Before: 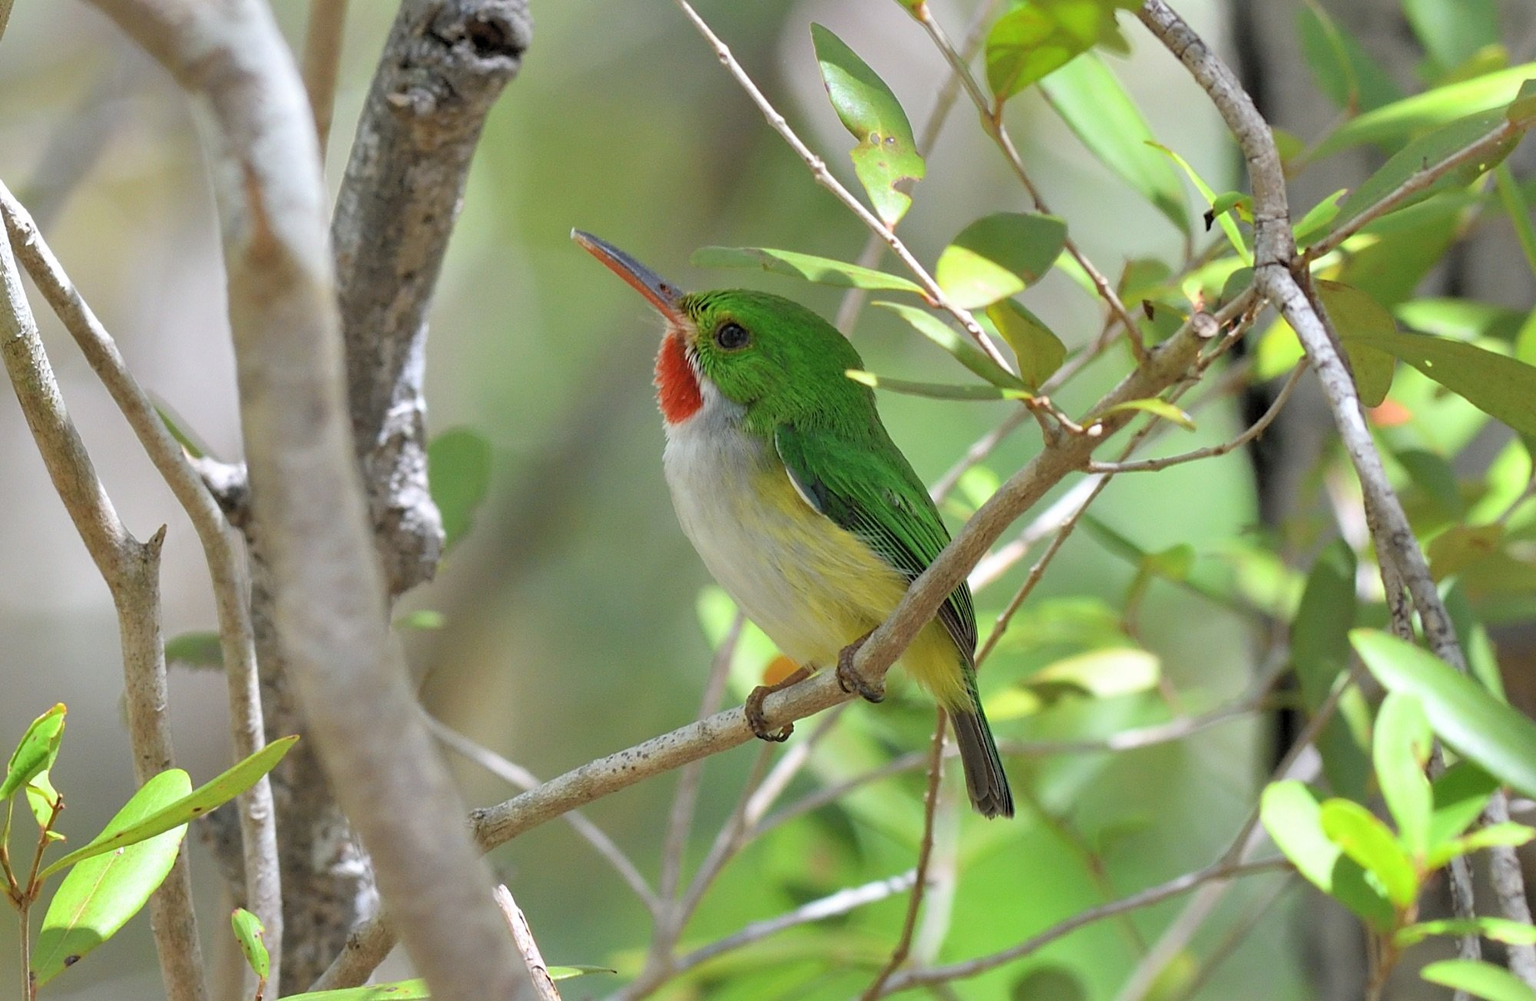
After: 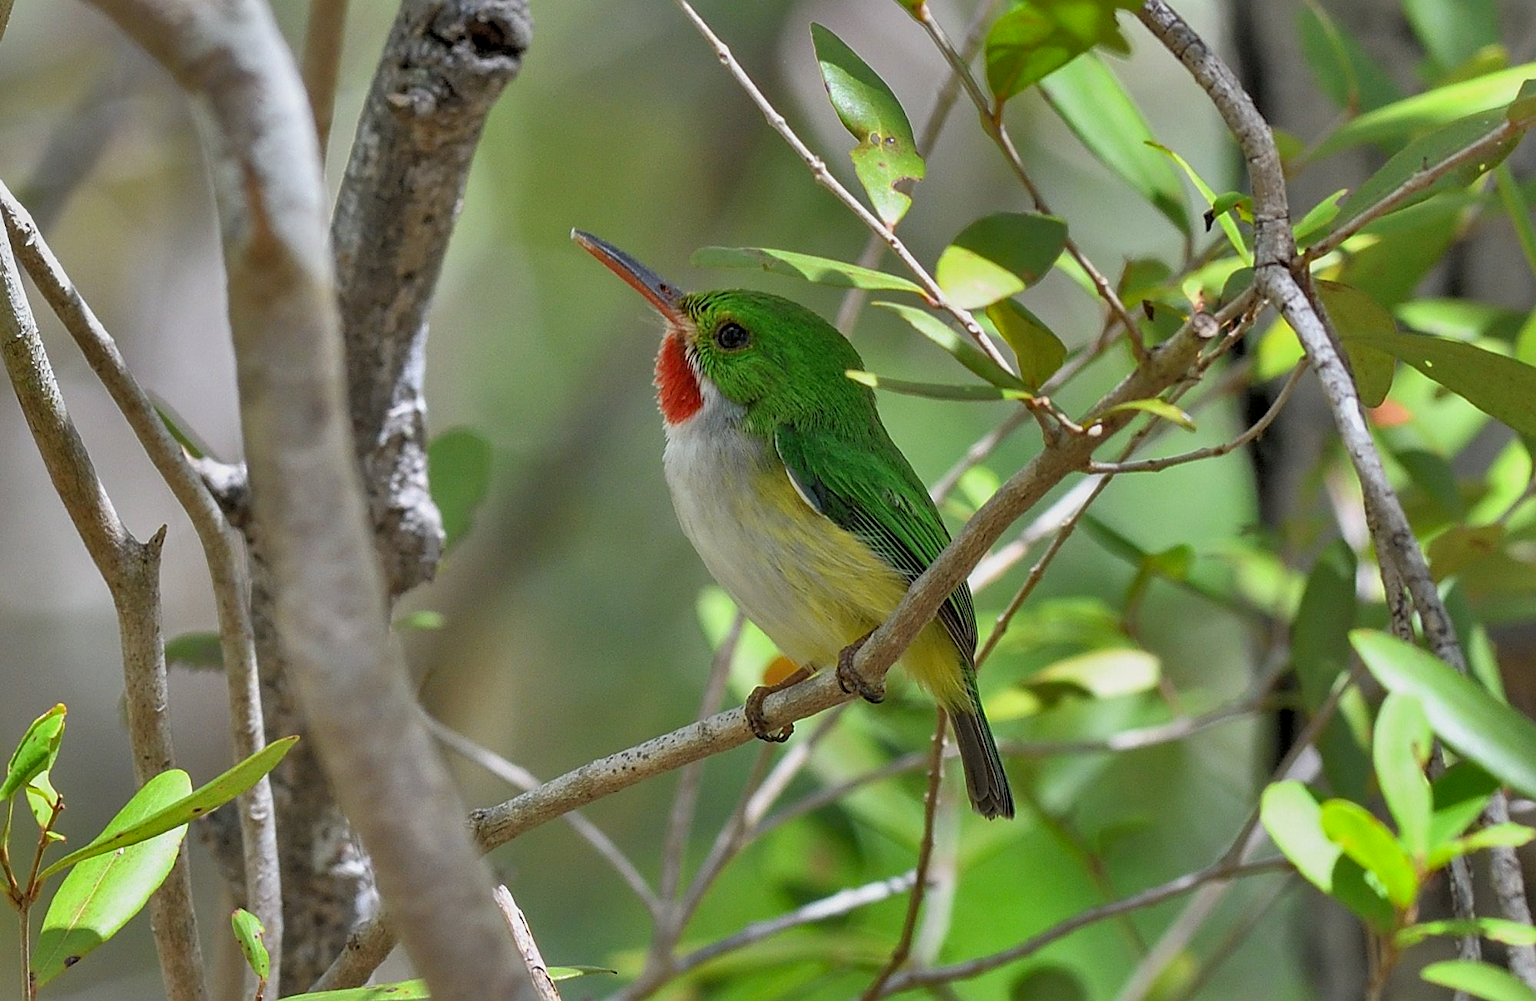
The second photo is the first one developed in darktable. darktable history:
shadows and highlights: shadows 82.27, white point adjustment -9.06, highlights -61.34, soften with gaussian
local contrast: on, module defaults
sharpen: on, module defaults
